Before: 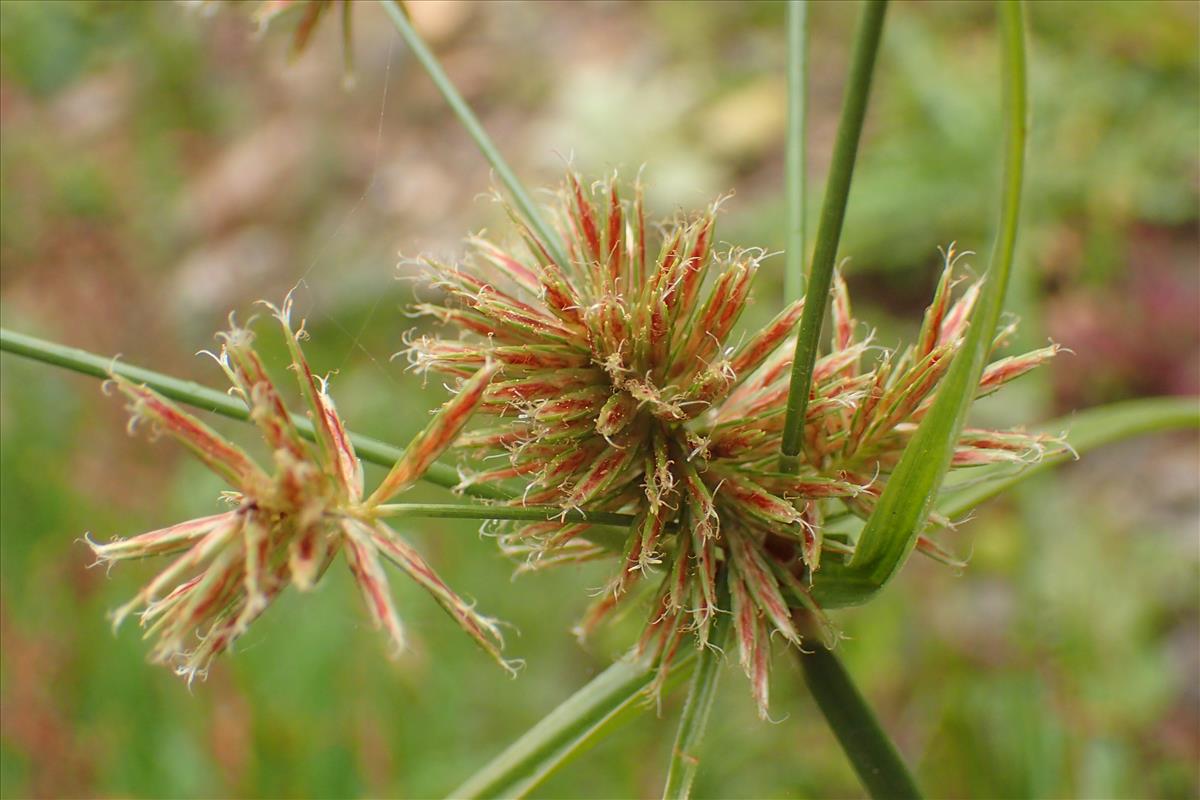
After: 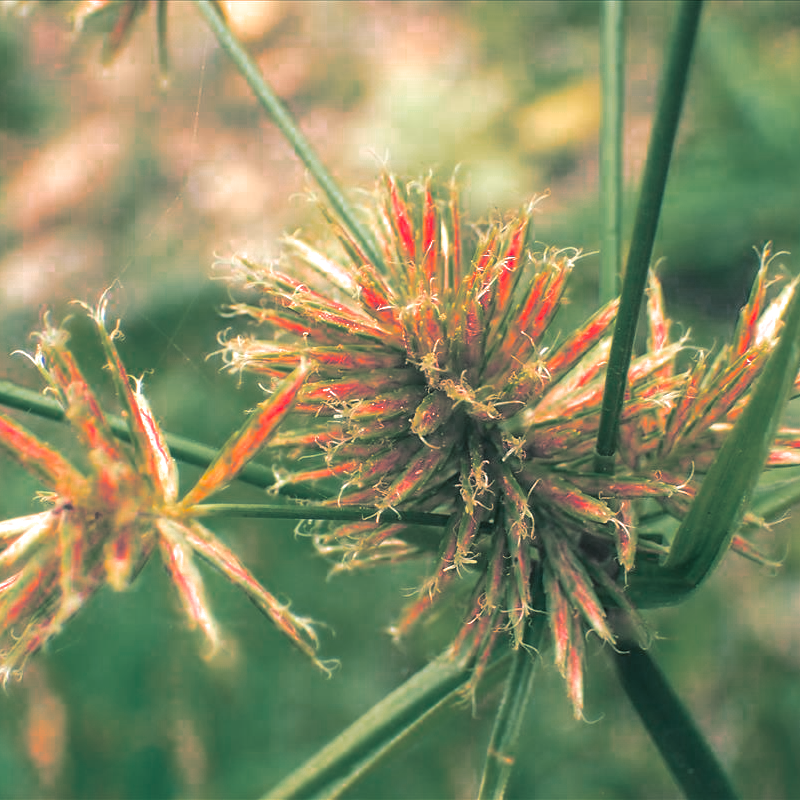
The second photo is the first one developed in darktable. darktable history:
crop and rotate: left 15.446%, right 17.836%
split-toning: shadows › hue 186.43°, highlights › hue 49.29°, compress 30.29%
color zones: curves: ch0 [(0, 0.553) (0.123, 0.58) (0.23, 0.419) (0.468, 0.155) (0.605, 0.132) (0.723, 0.063) (0.833, 0.172) (0.921, 0.468)]; ch1 [(0.025, 0.645) (0.229, 0.584) (0.326, 0.551) (0.537, 0.446) (0.599, 0.911) (0.708, 1) (0.805, 0.944)]; ch2 [(0.086, 0.468) (0.254, 0.464) (0.638, 0.564) (0.702, 0.592) (0.768, 0.564)]
exposure: black level correction 0, exposure 0.7 EV, compensate exposure bias true, compensate highlight preservation false
